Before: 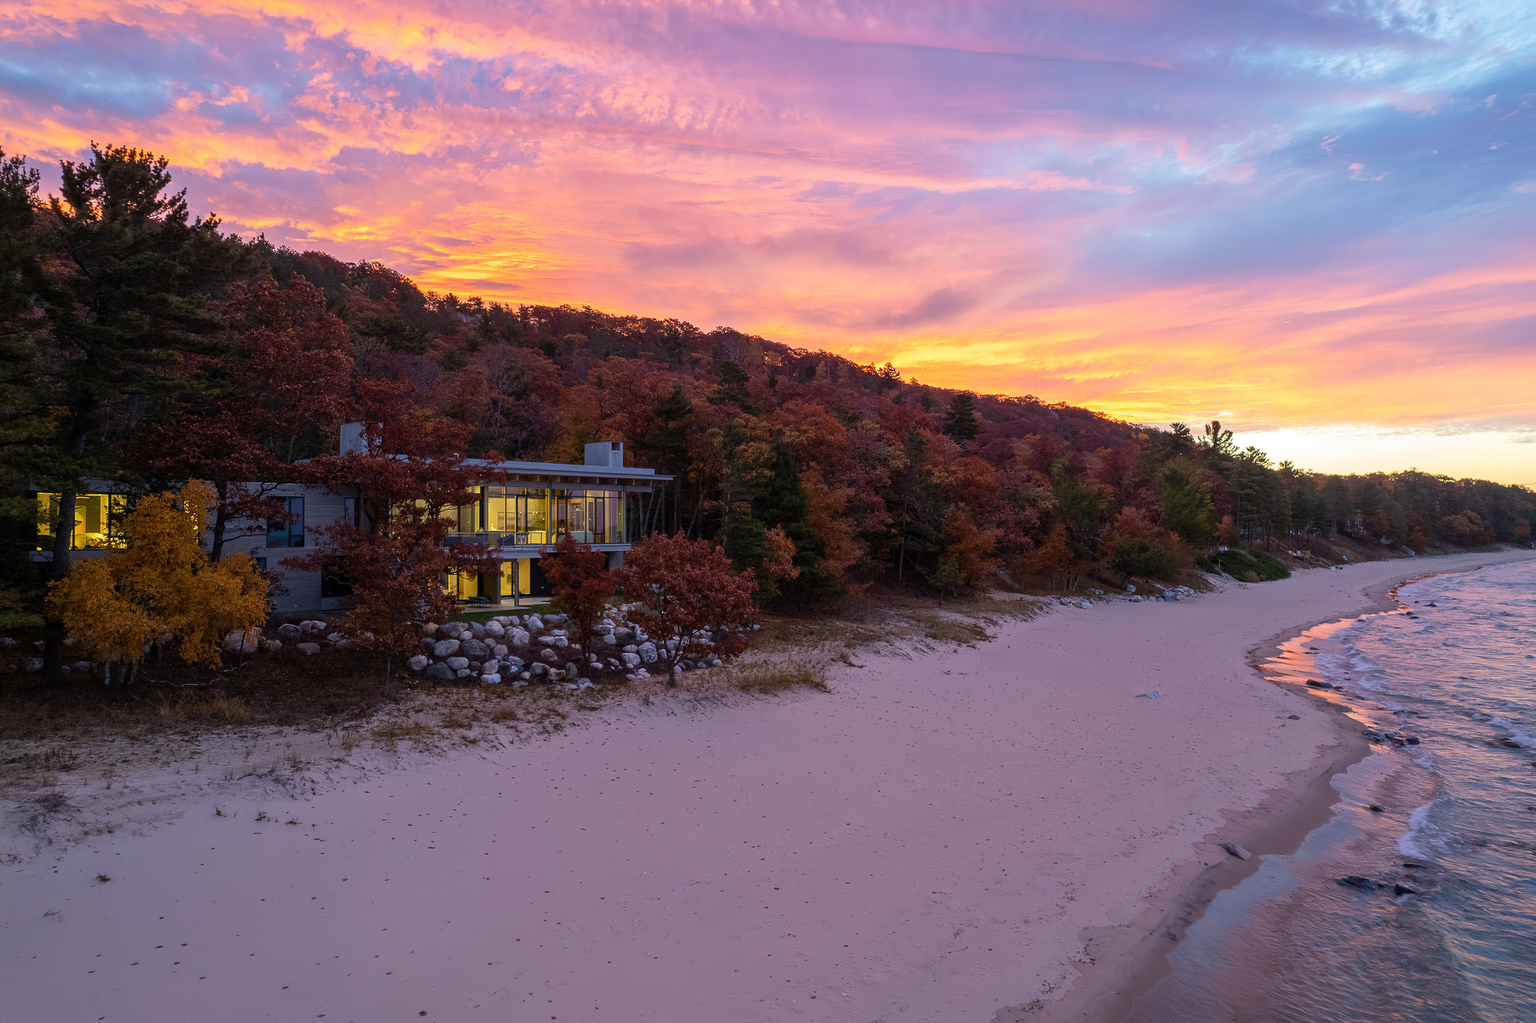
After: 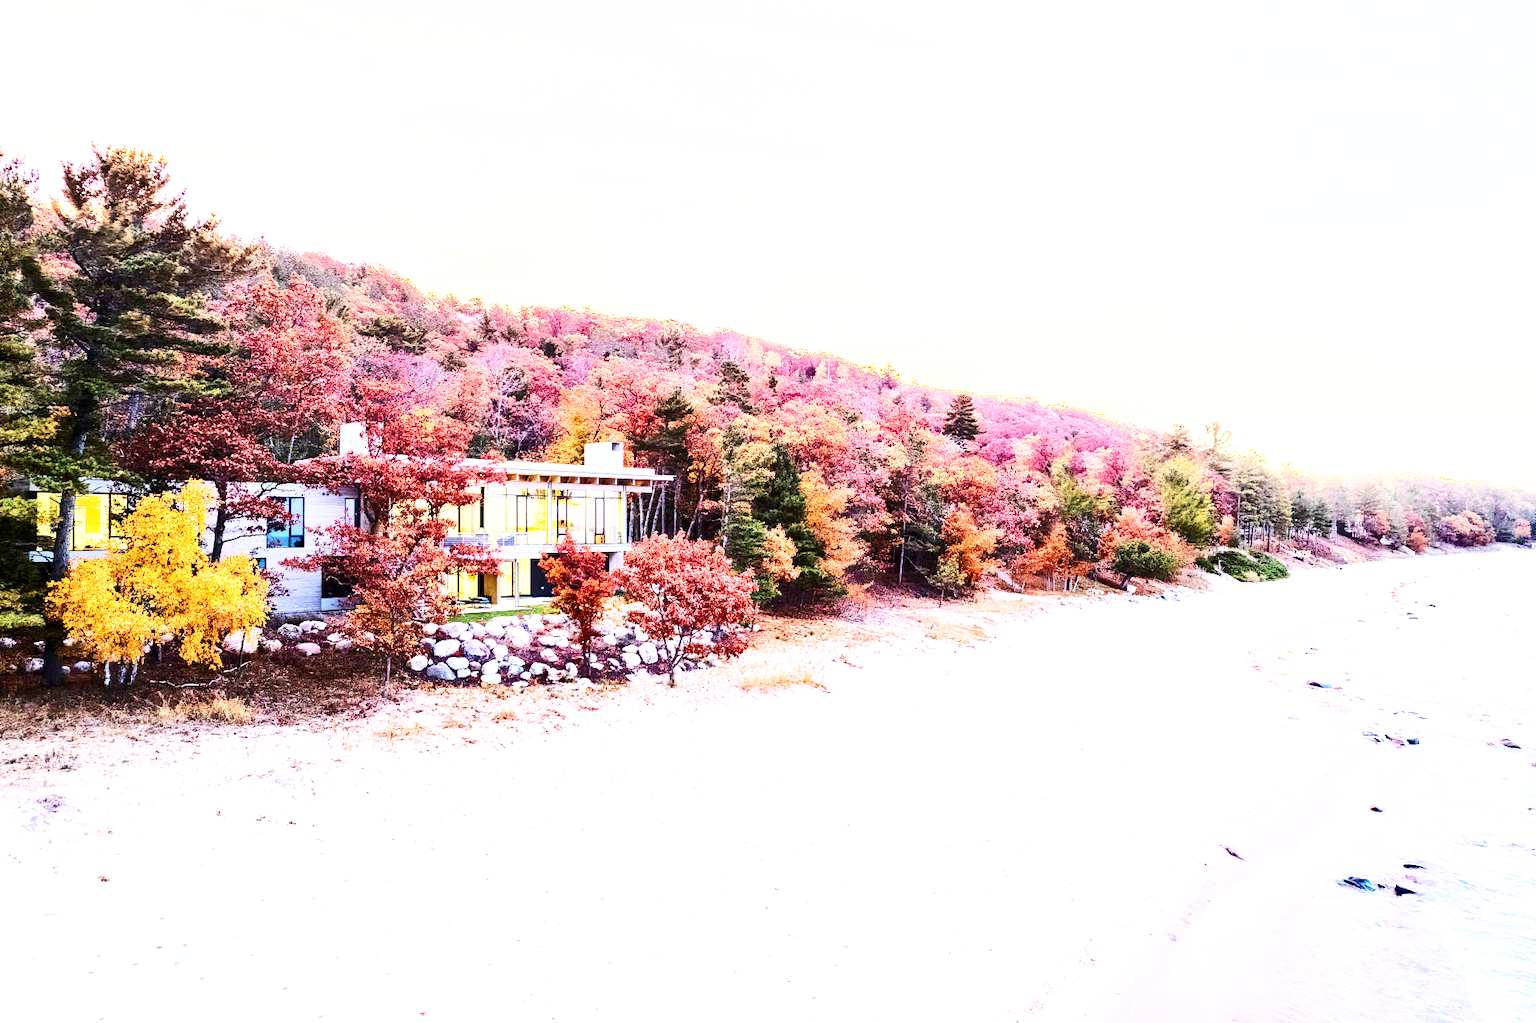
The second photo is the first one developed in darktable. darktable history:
shadows and highlights: shadows 25.14, highlights -47.91, soften with gaussian
base curve: curves: ch0 [(0, 0) (0.007, 0.004) (0.027, 0.03) (0.046, 0.07) (0.207, 0.54) (0.442, 0.872) (0.673, 0.972) (1, 1)], preserve colors none
contrast brightness saturation: contrast 0.296
exposure: exposure 3.077 EV, compensate highlight preservation false
